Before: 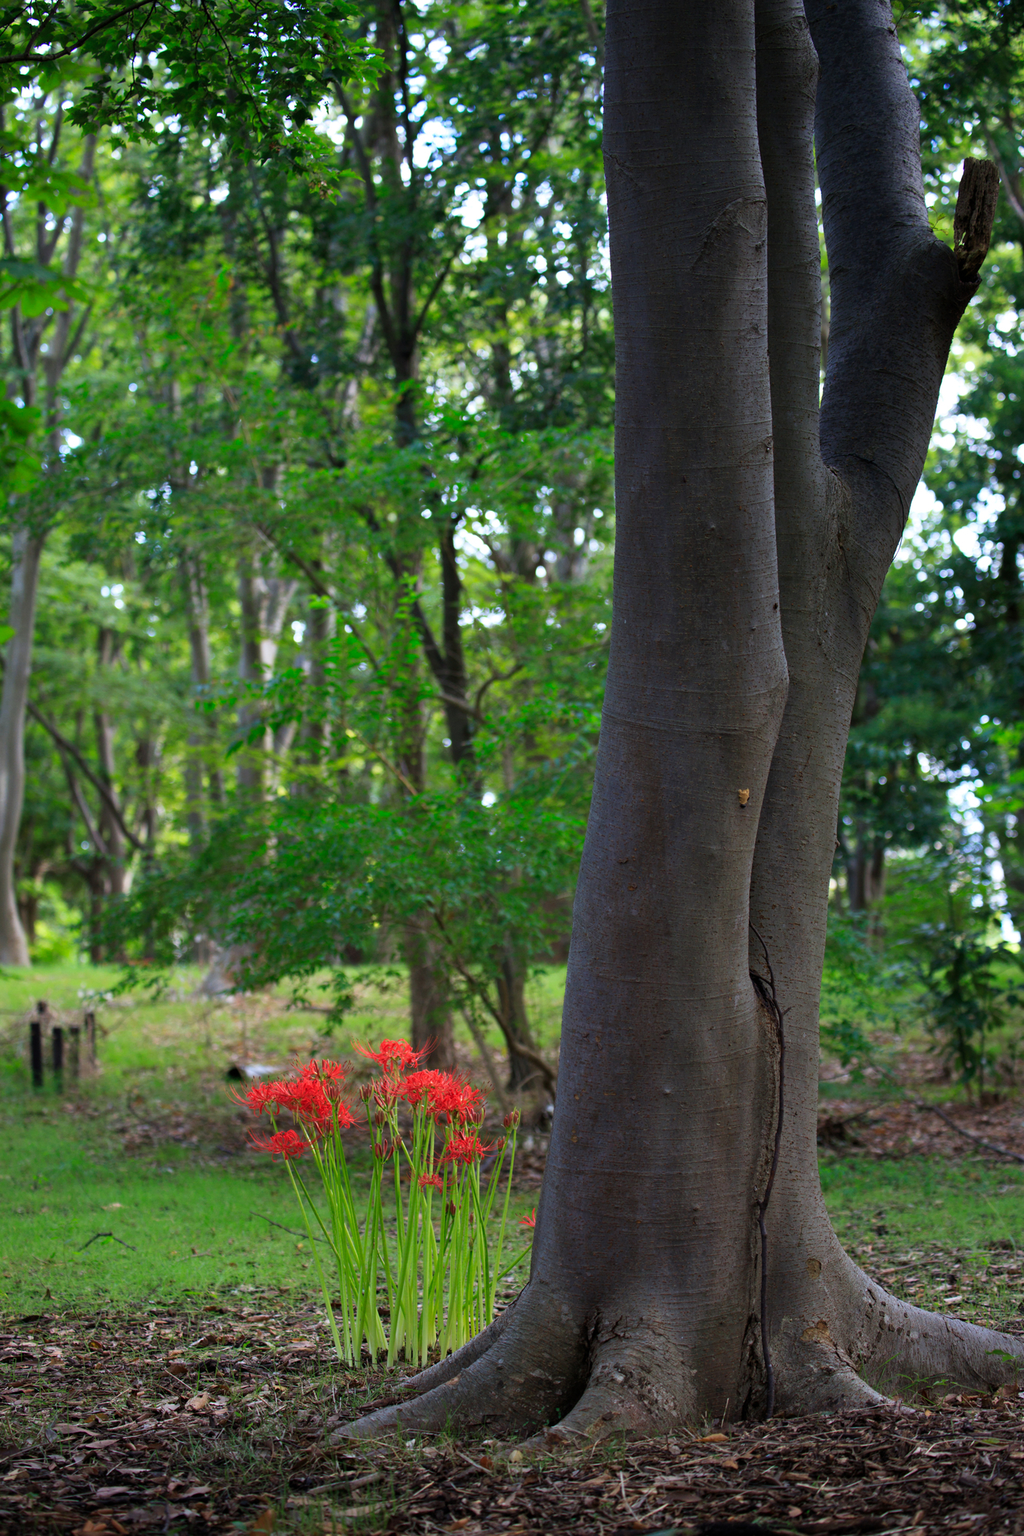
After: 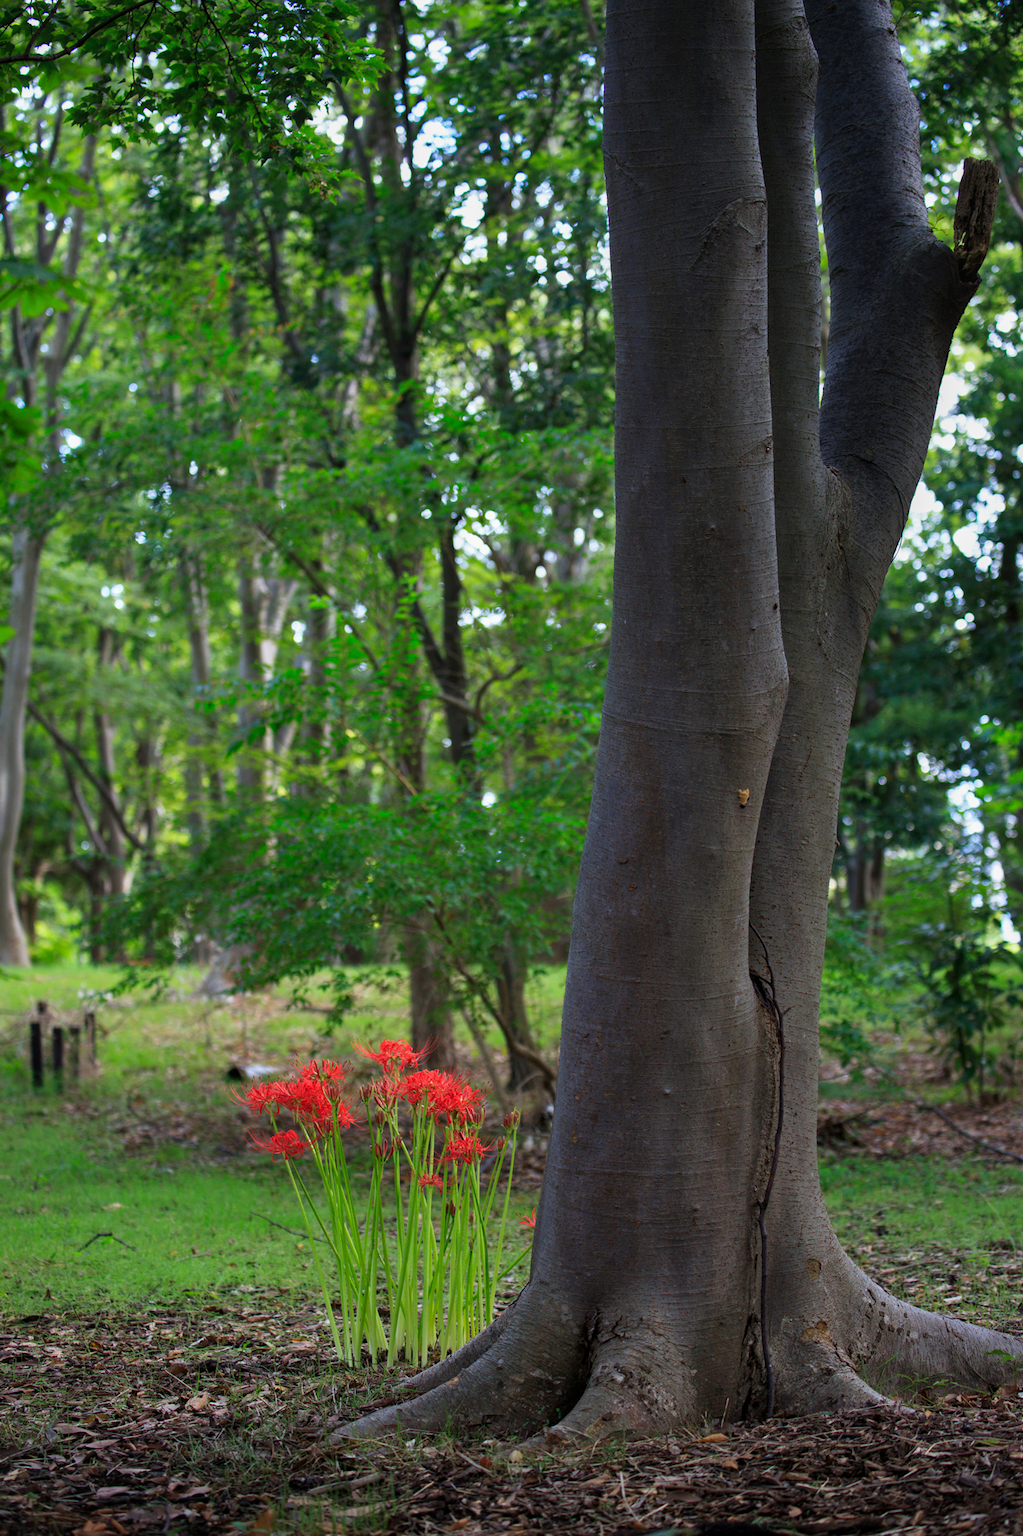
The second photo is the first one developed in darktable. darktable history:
tone equalizer: mask exposure compensation -0.514 EV
local contrast: detail 110%
